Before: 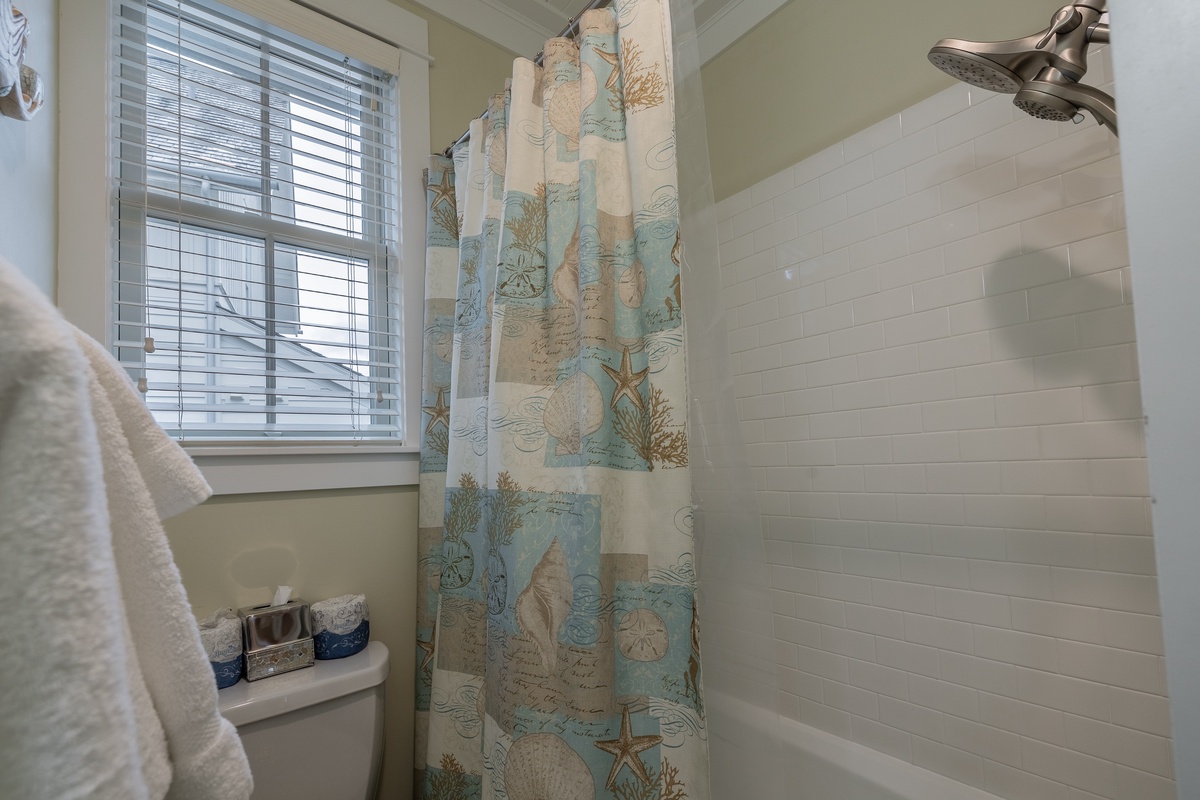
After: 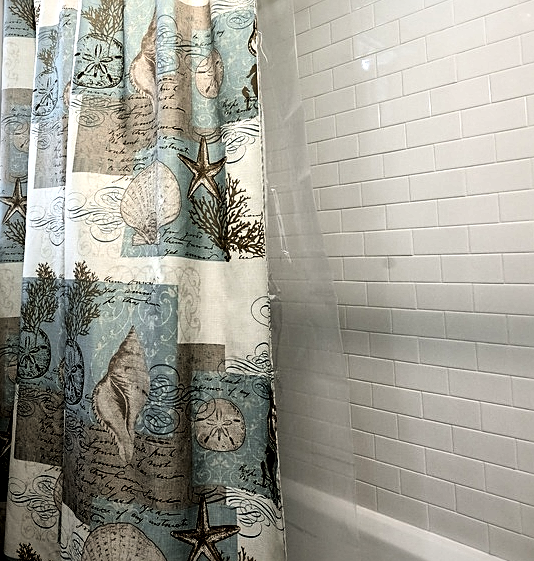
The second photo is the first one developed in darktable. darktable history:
crop: left 35.302%, top 26.364%, right 20.152%, bottom 3.395%
filmic rgb: black relative exposure -3.66 EV, white relative exposure 2.43 EV, hardness 3.29, color science v6 (2022)
local contrast: mode bilateral grid, contrast 69, coarseness 74, detail 181%, midtone range 0.2
tone equalizer: -8 EV -1.12 EV, -7 EV -1.03 EV, -6 EV -0.834 EV, -5 EV -0.573 EV, -3 EV 0.557 EV, -2 EV 0.854 EV, -1 EV 1 EV, +0 EV 1.06 EV, edges refinement/feathering 500, mask exposure compensation -1.57 EV, preserve details no
sharpen: on, module defaults
